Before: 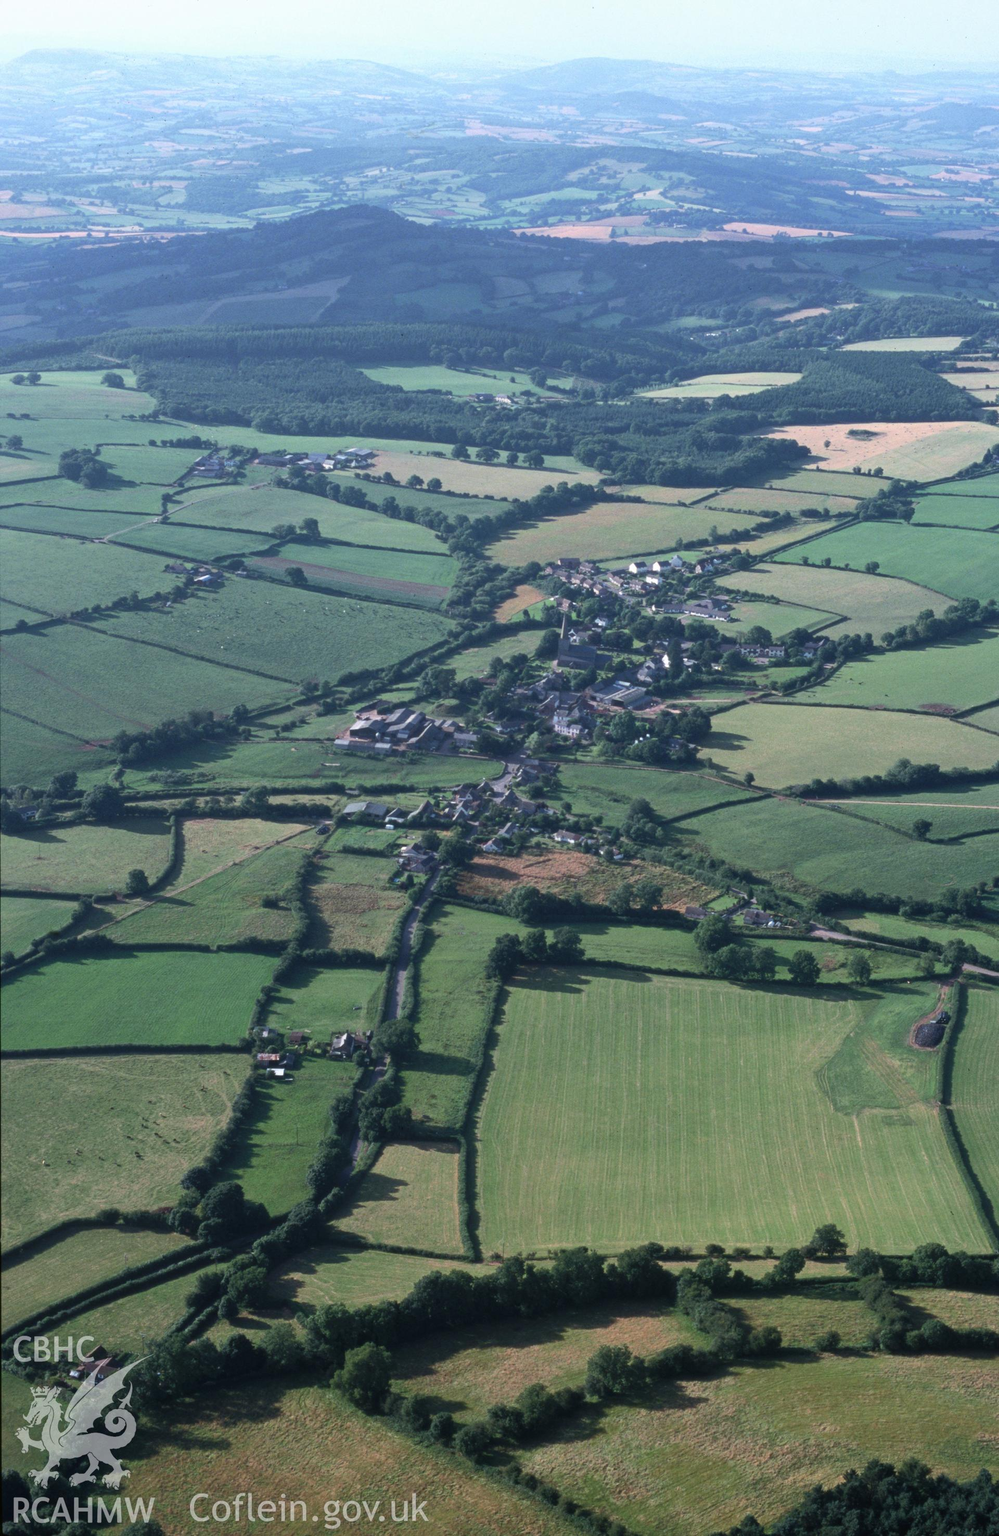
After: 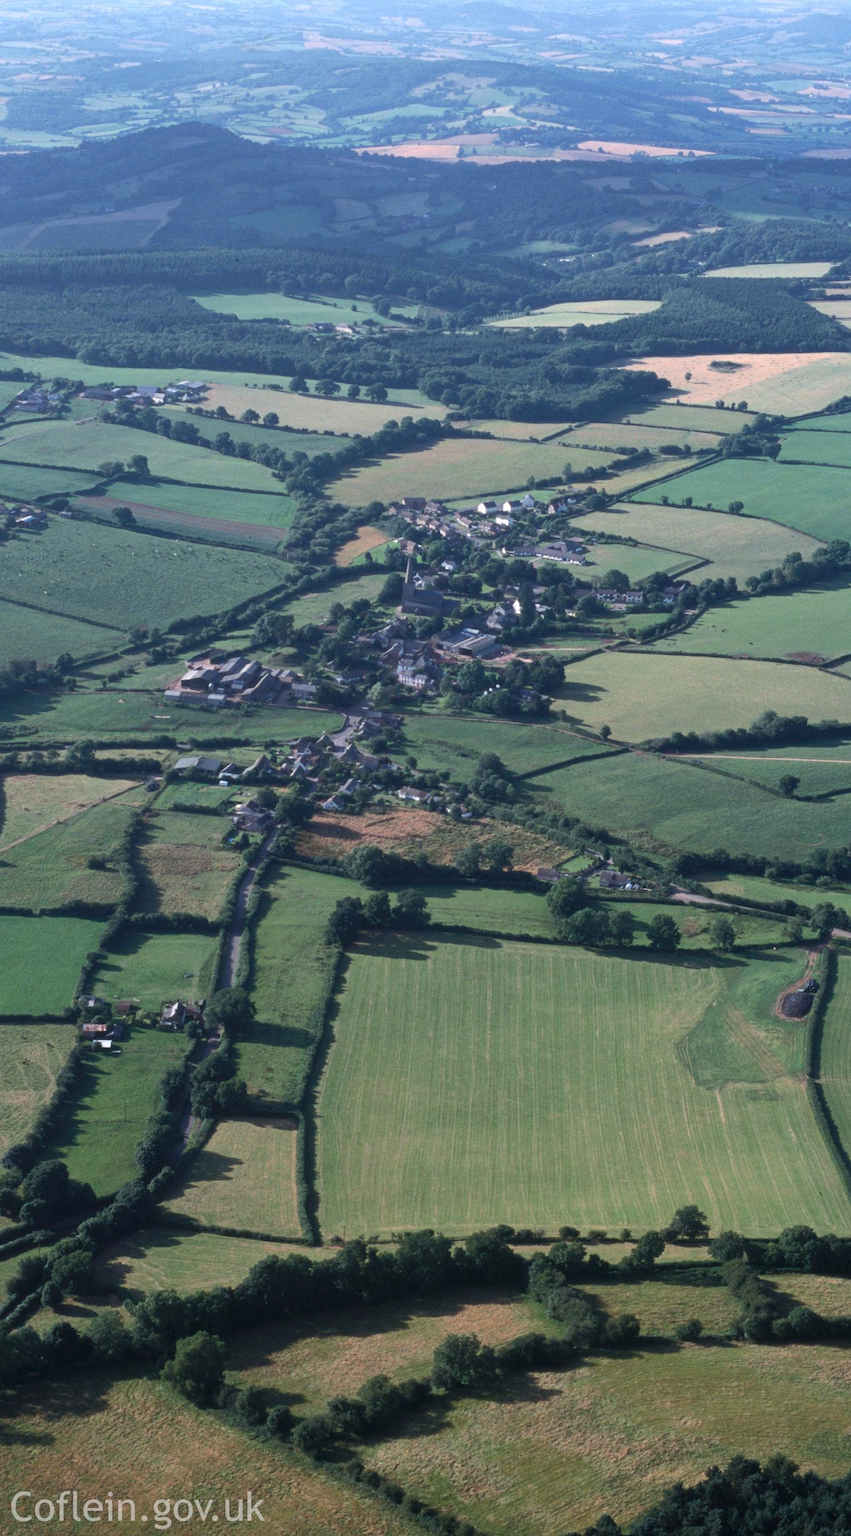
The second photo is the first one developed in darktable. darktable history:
crop and rotate: left 17.993%, top 5.88%, right 1.765%
